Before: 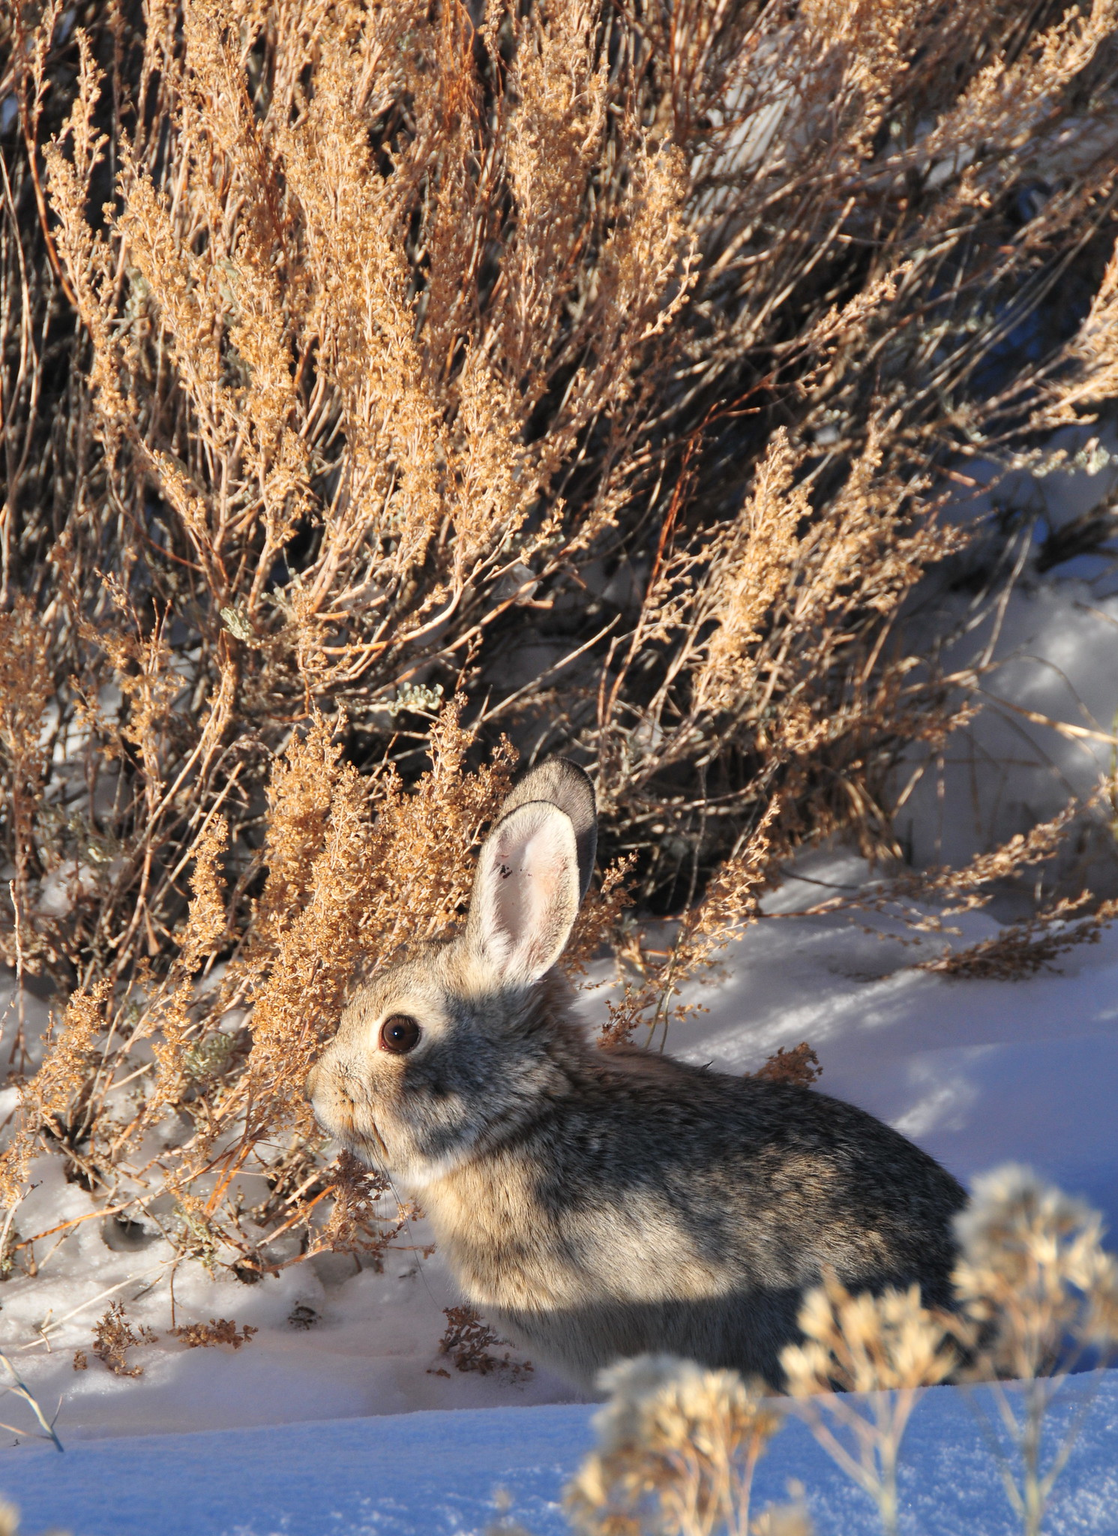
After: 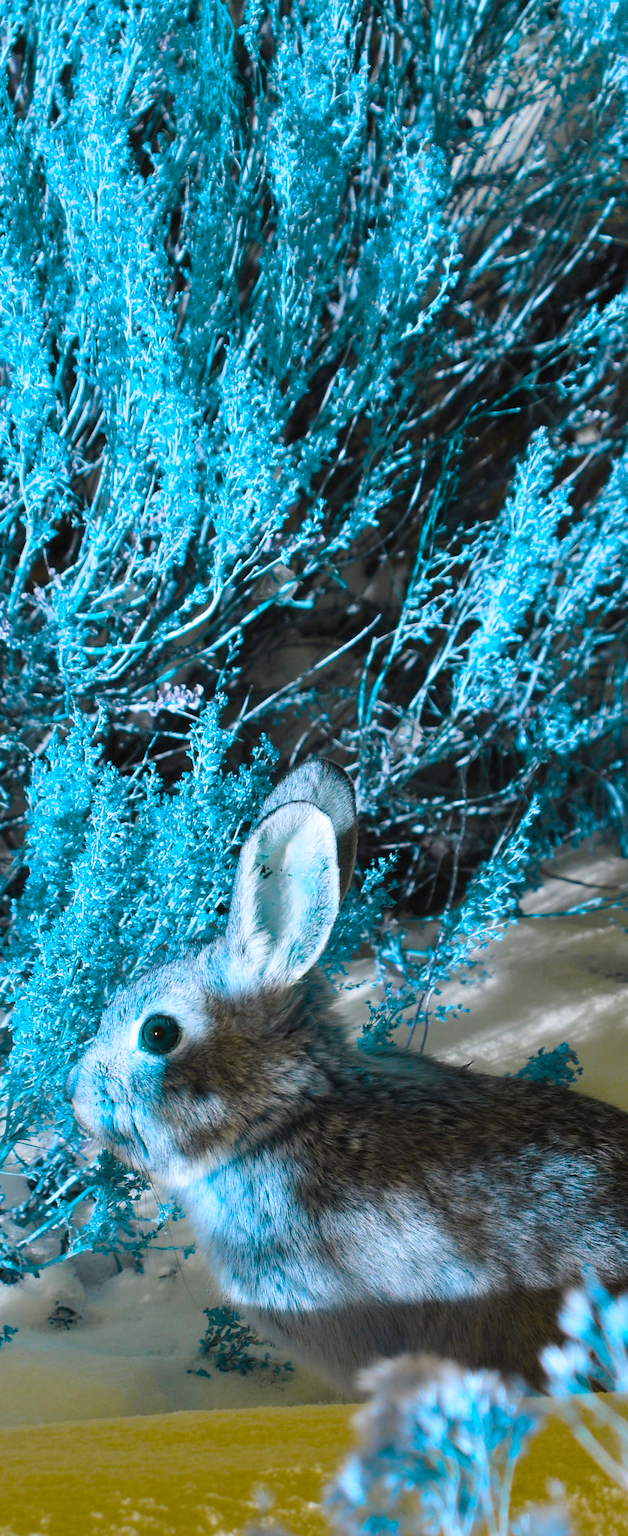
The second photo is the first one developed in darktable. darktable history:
crop: left 21.496%, right 22.254%
color balance rgb: hue shift 180°, global vibrance 50%, contrast 0.32%
